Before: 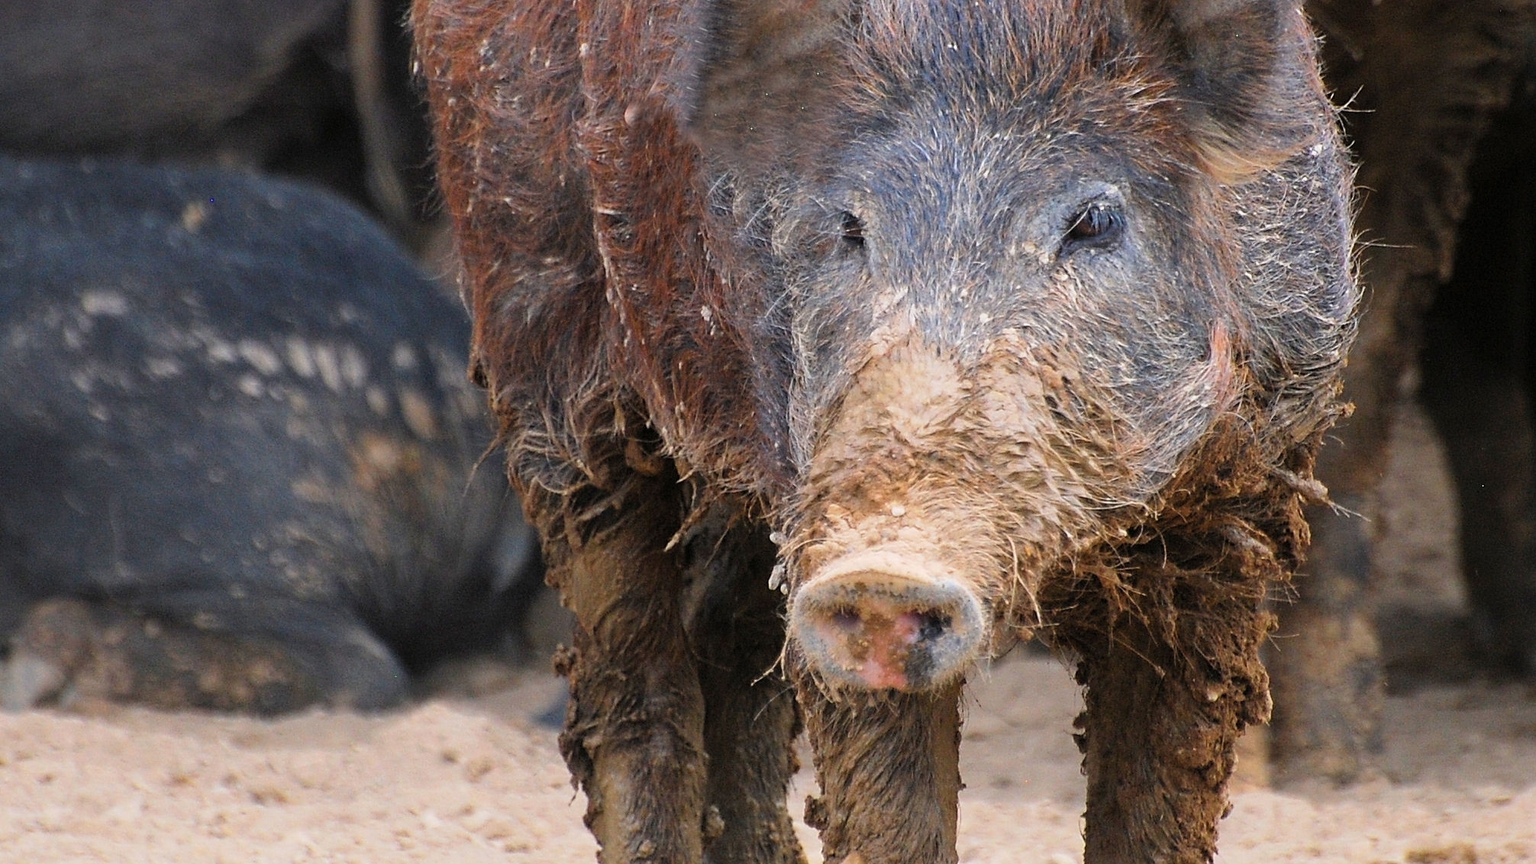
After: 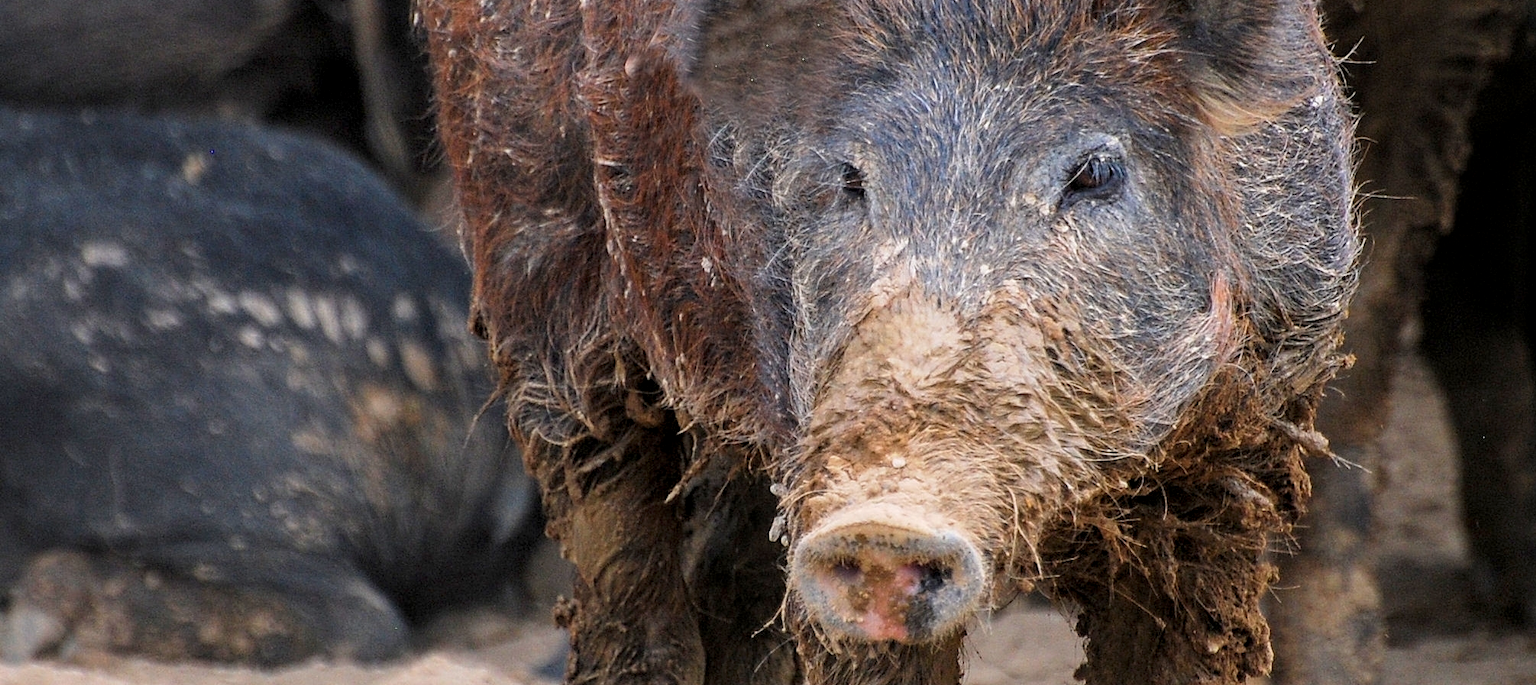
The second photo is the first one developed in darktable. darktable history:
crop and rotate: top 5.667%, bottom 14.937%
exposure: exposure -0.157 EV, compensate highlight preservation false
local contrast: detail 130%
